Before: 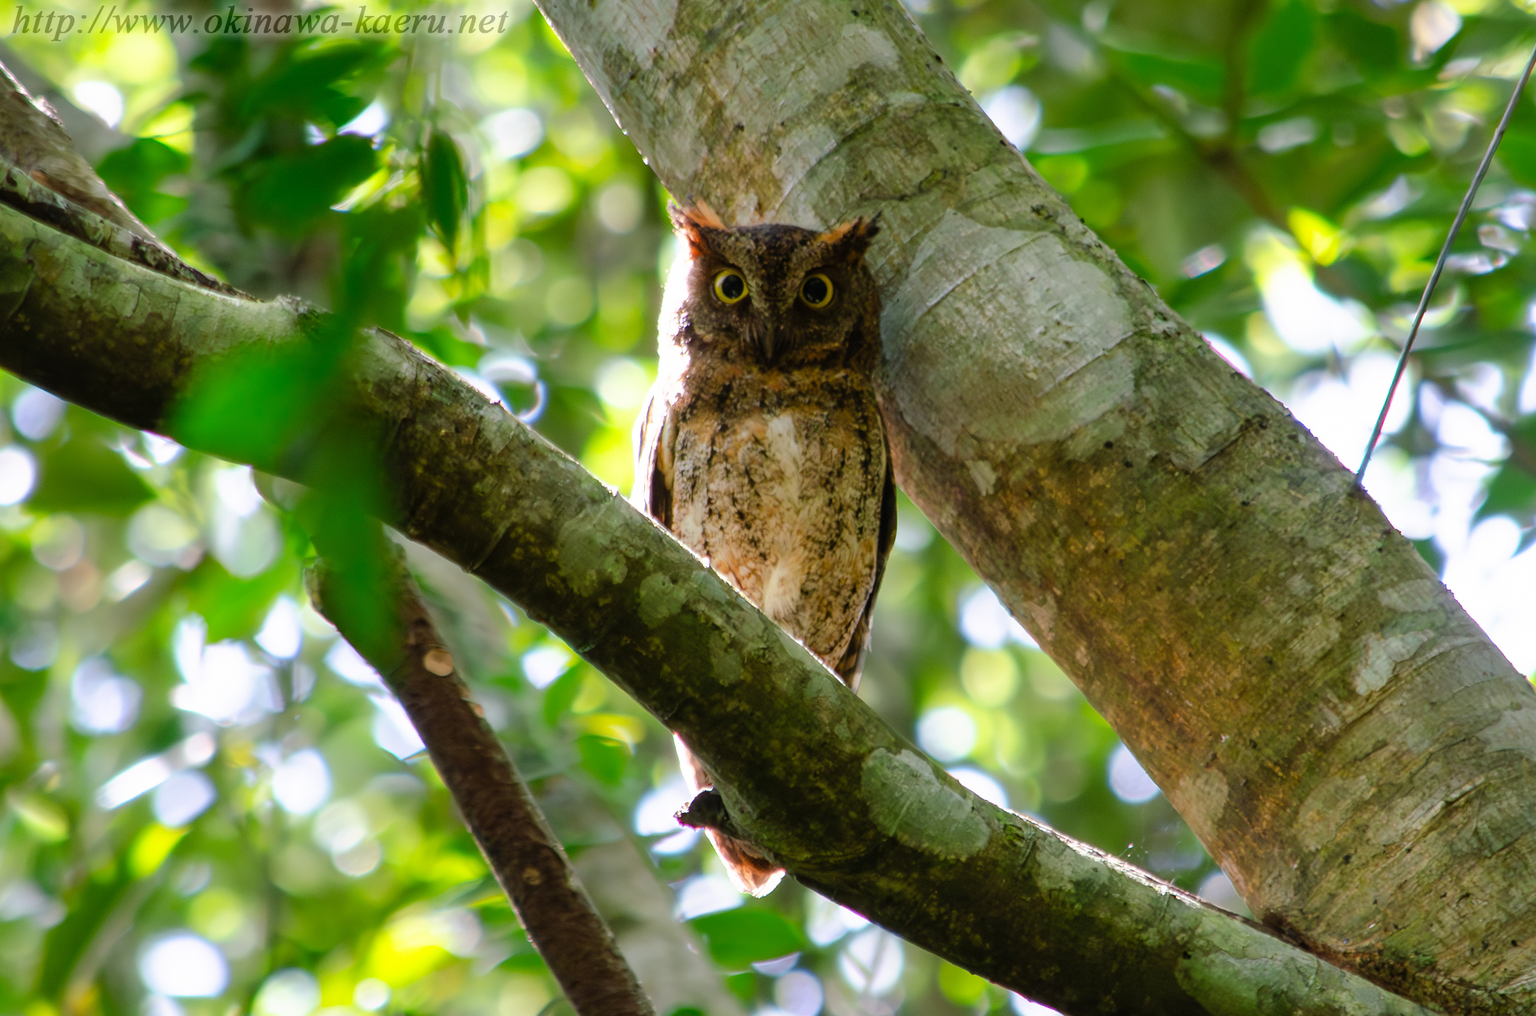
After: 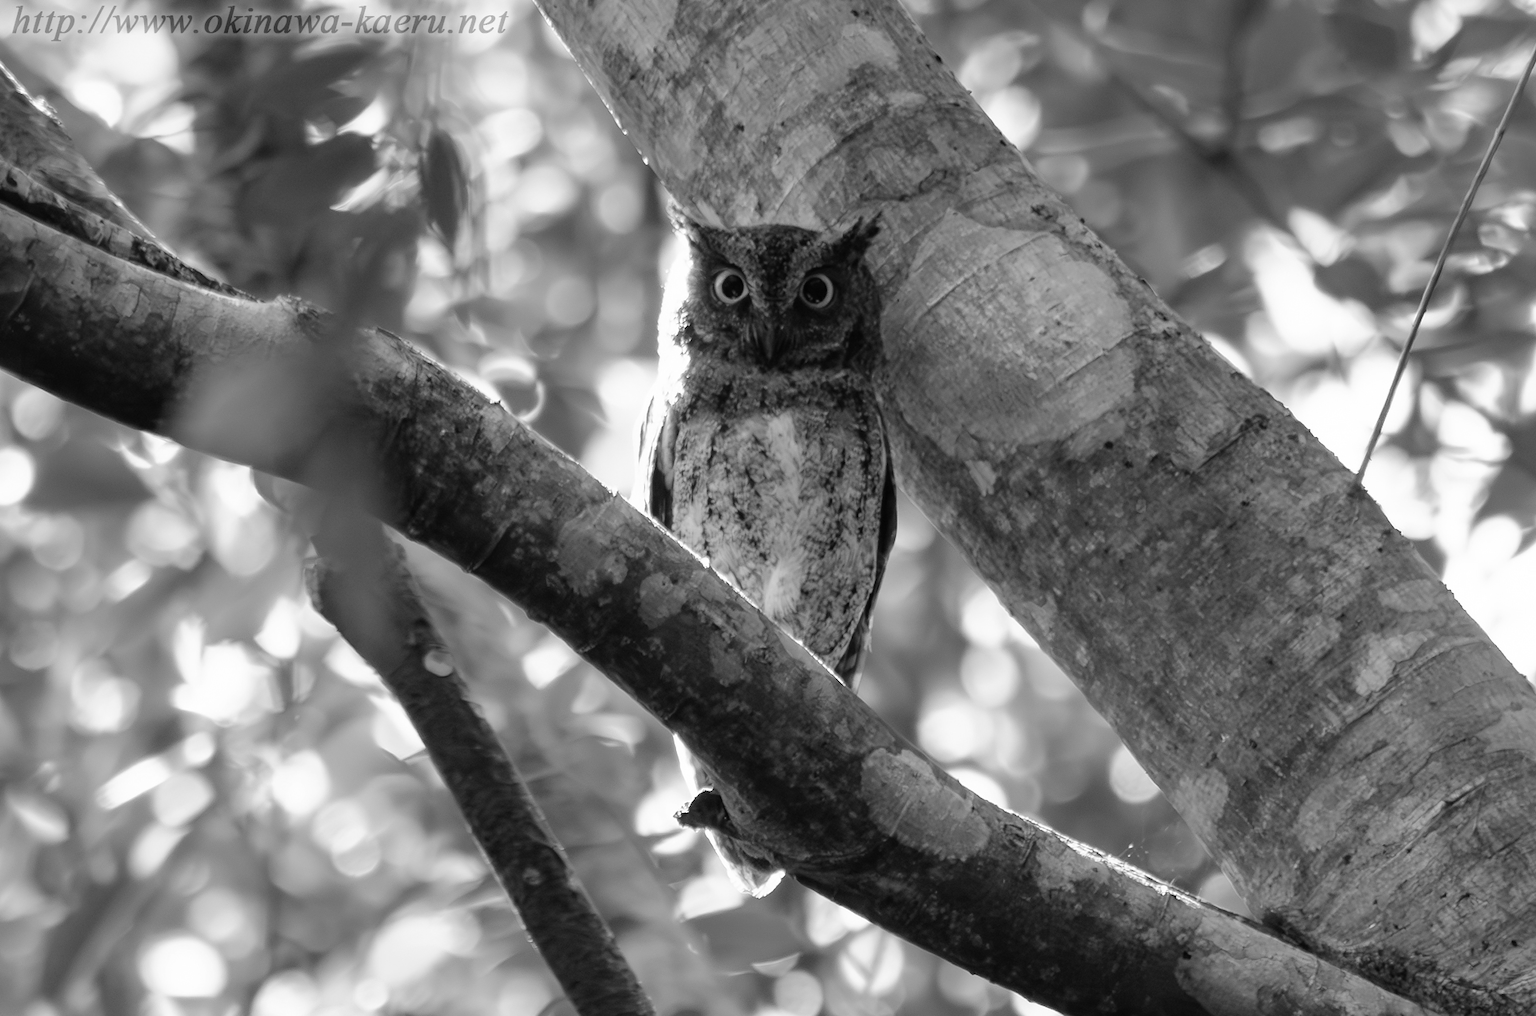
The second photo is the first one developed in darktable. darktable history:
monochrome: on, module defaults
rotate and perspective: automatic cropping original format, crop left 0, crop top 0
